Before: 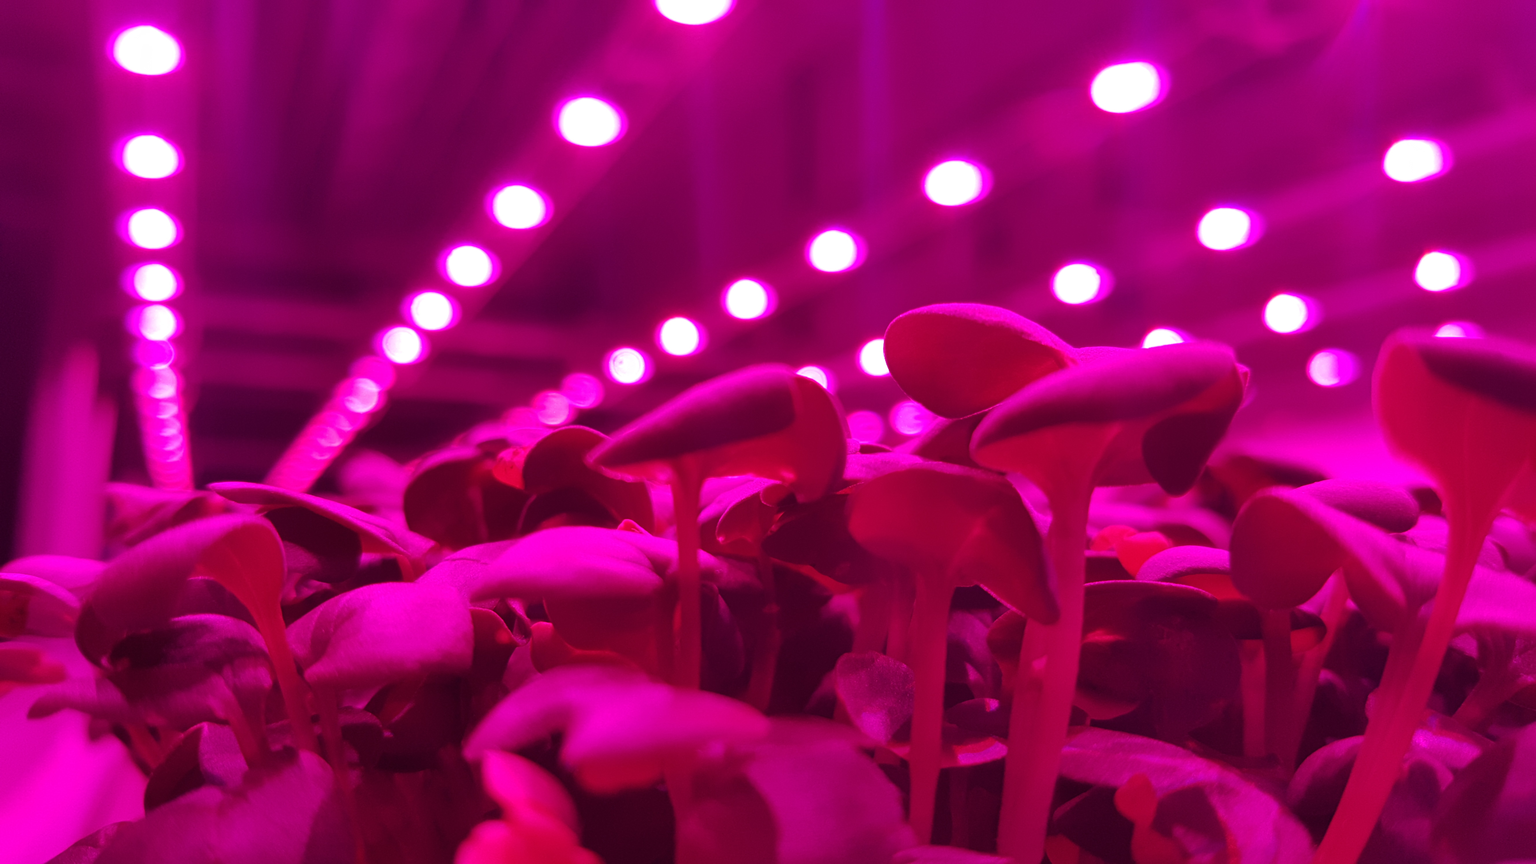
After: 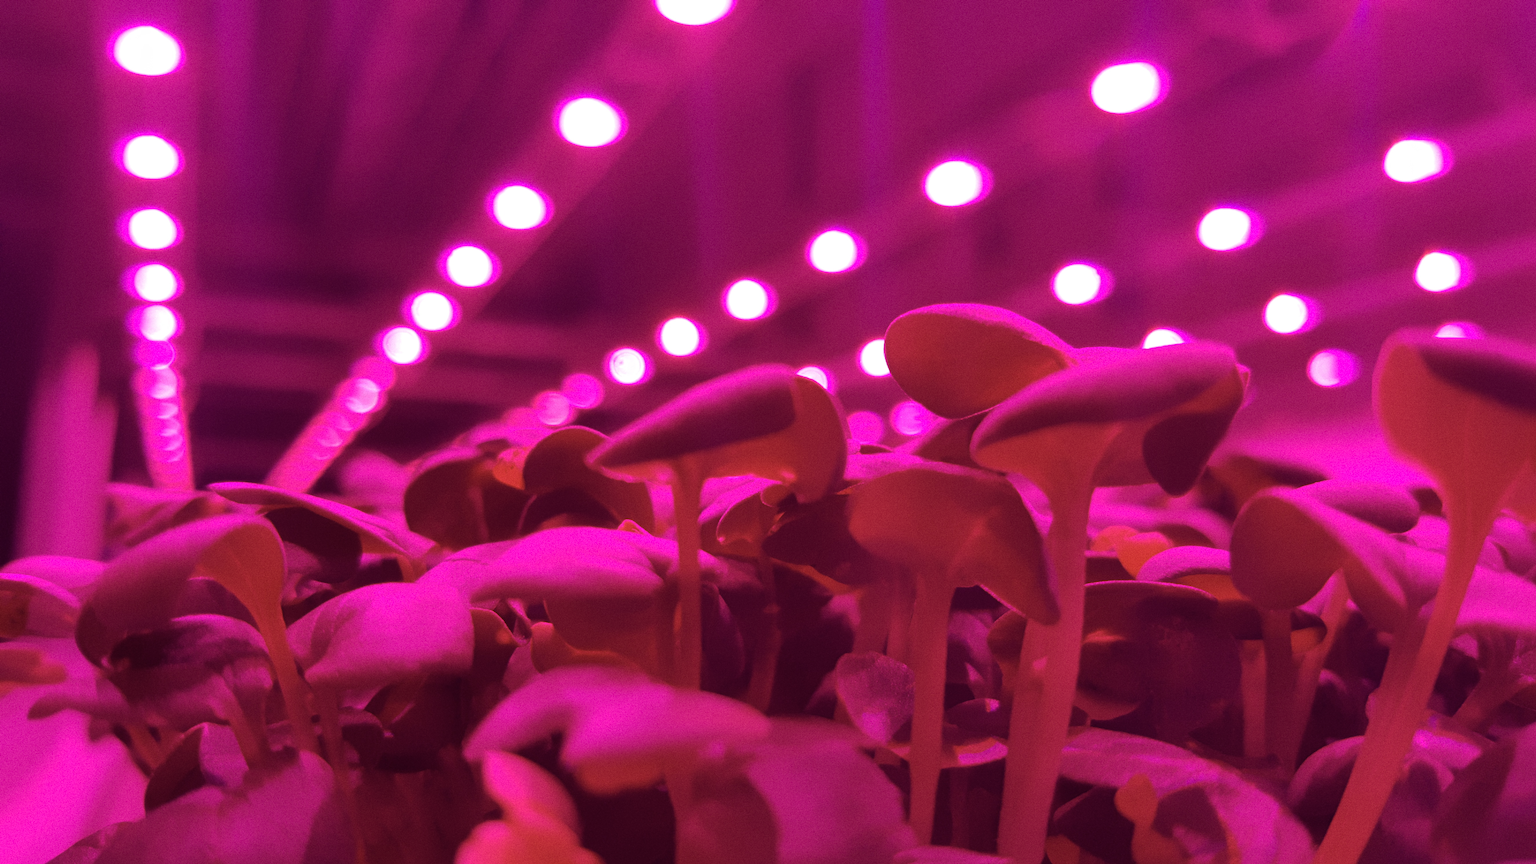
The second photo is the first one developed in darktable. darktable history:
color zones: curves: ch1 [(0.113, 0.438) (0.75, 0.5)]; ch2 [(0.12, 0.526) (0.75, 0.5)]
grain: coarseness 0.09 ISO
